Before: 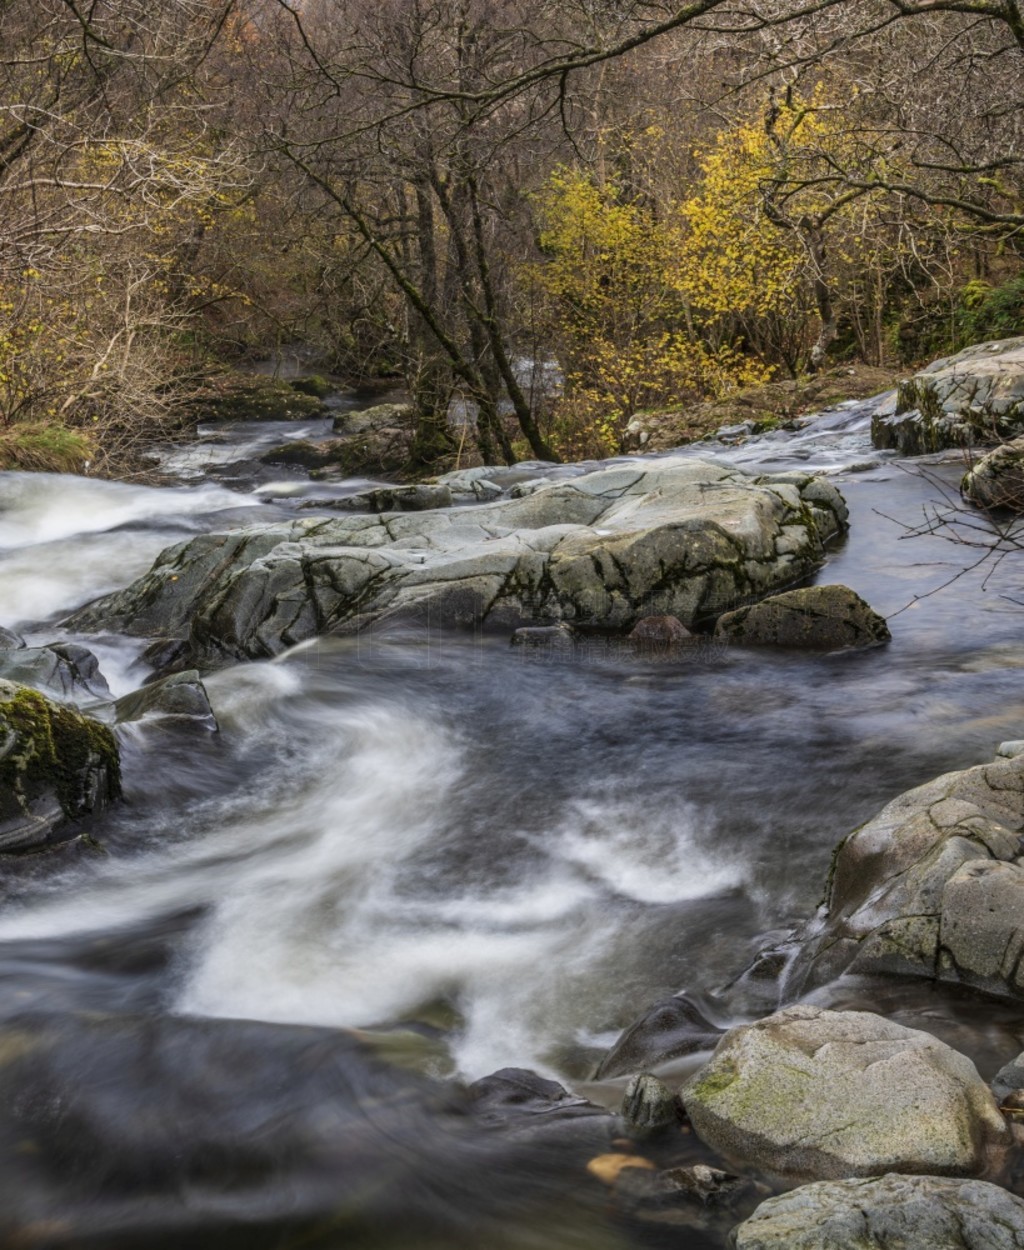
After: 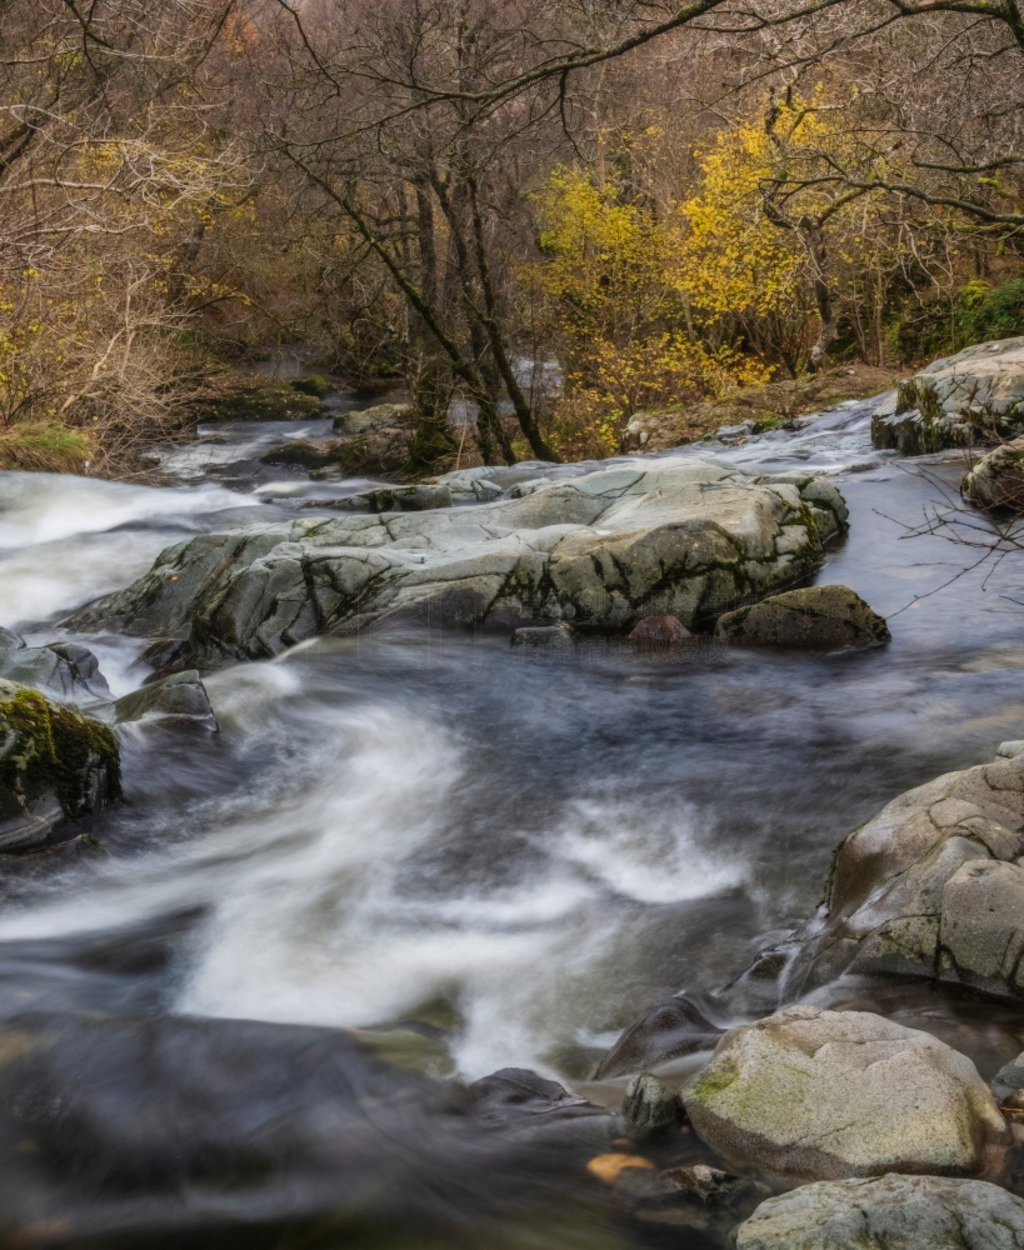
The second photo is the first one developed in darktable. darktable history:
contrast equalizer: octaves 7, y [[0.502, 0.505, 0.512, 0.529, 0.564, 0.588], [0.5 ×6], [0.502, 0.505, 0.512, 0.529, 0.564, 0.588], [0, 0.001, 0.001, 0.004, 0.008, 0.011], [0, 0.001, 0.001, 0.004, 0.008, 0.011]], mix -1
raw chromatic aberrations: on, module defaults
denoise (profiled): strength 1.2, preserve shadows 1.8, a [-1, 0, 0], y [[0.5 ×7] ×4, [0 ×7], [0.5 ×7]], compensate highlight preservation false
